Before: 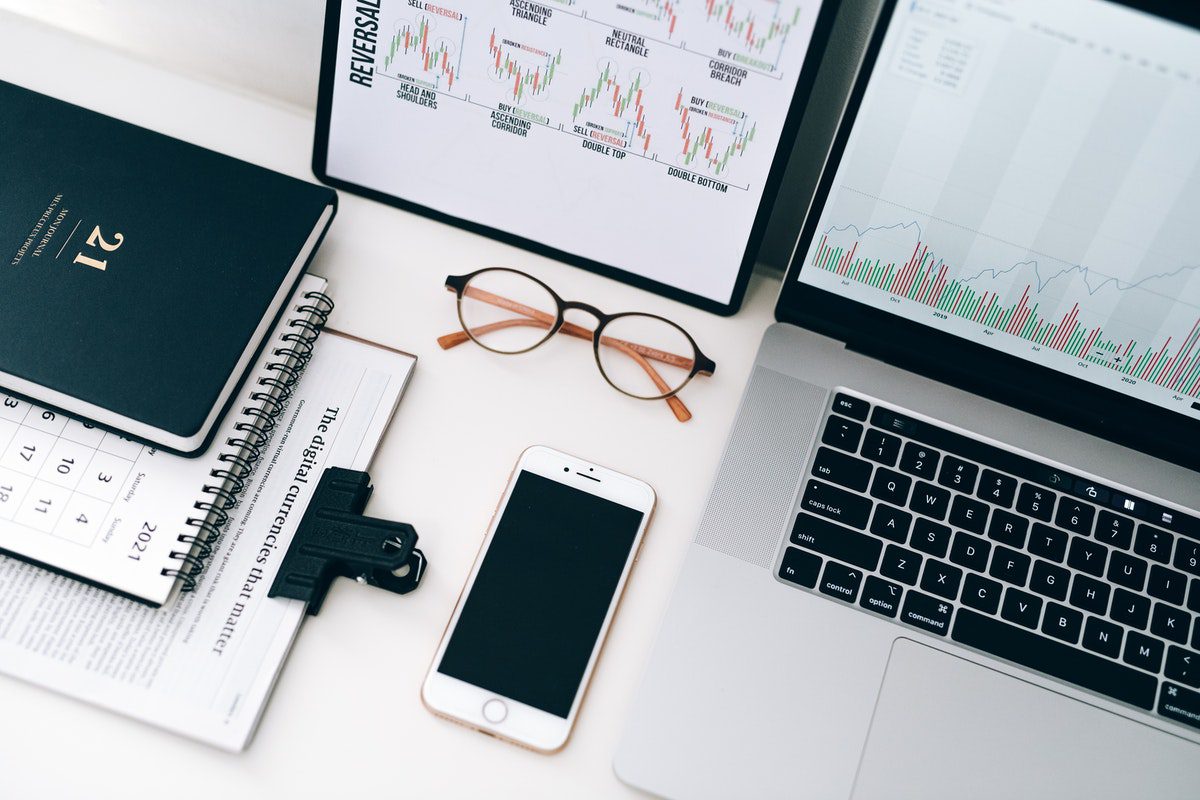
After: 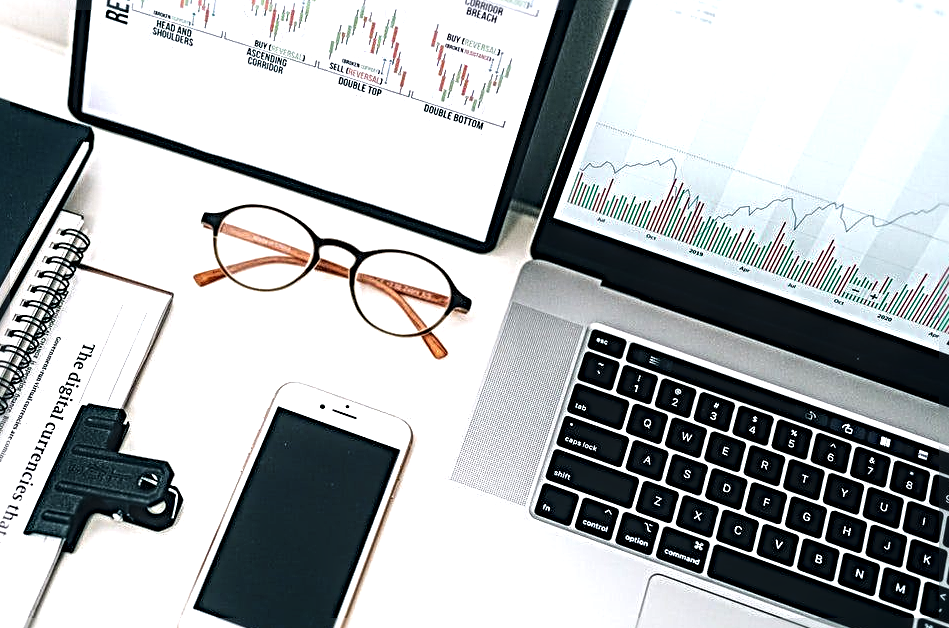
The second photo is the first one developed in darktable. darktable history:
tone equalizer: -8 EV -0.749 EV, -7 EV -0.704 EV, -6 EV -0.596 EV, -5 EV -0.403 EV, -3 EV 0.38 EV, -2 EV 0.6 EV, -1 EV 0.68 EV, +0 EV 0.728 EV, mask exposure compensation -0.497 EV
local contrast: highlights 60%, shadows 59%, detail 160%
sharpen: radius 3.646, amount 0.925
crop and rotate: left 20.414%, top 7.932%, right 0.431%, bottom 13.501%
